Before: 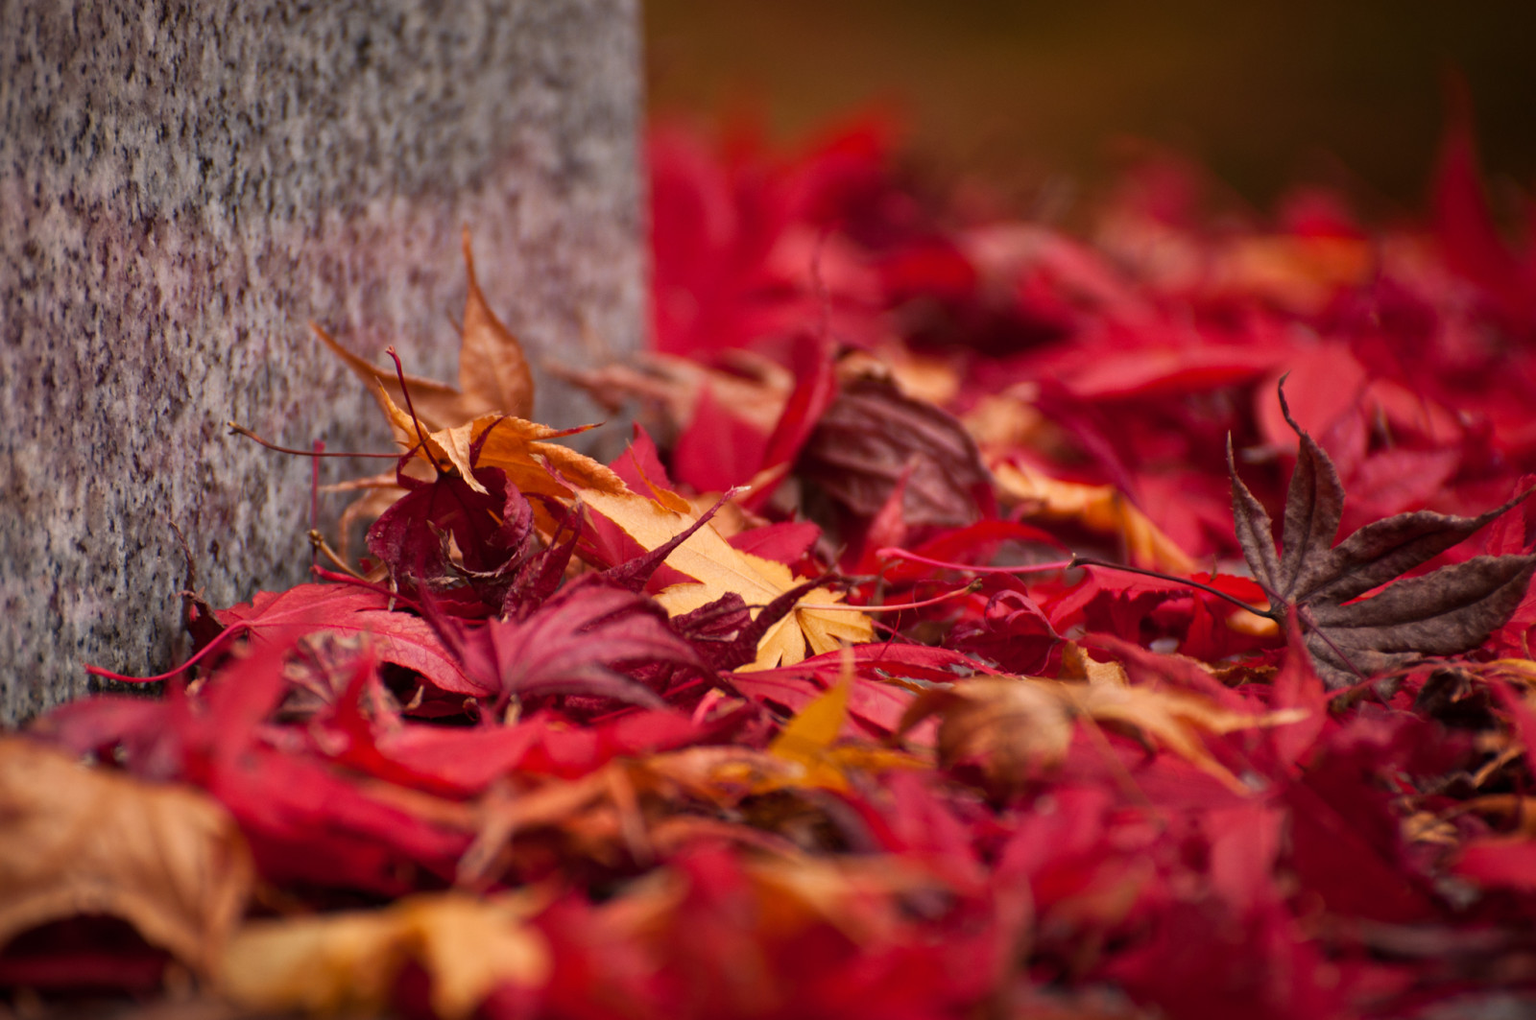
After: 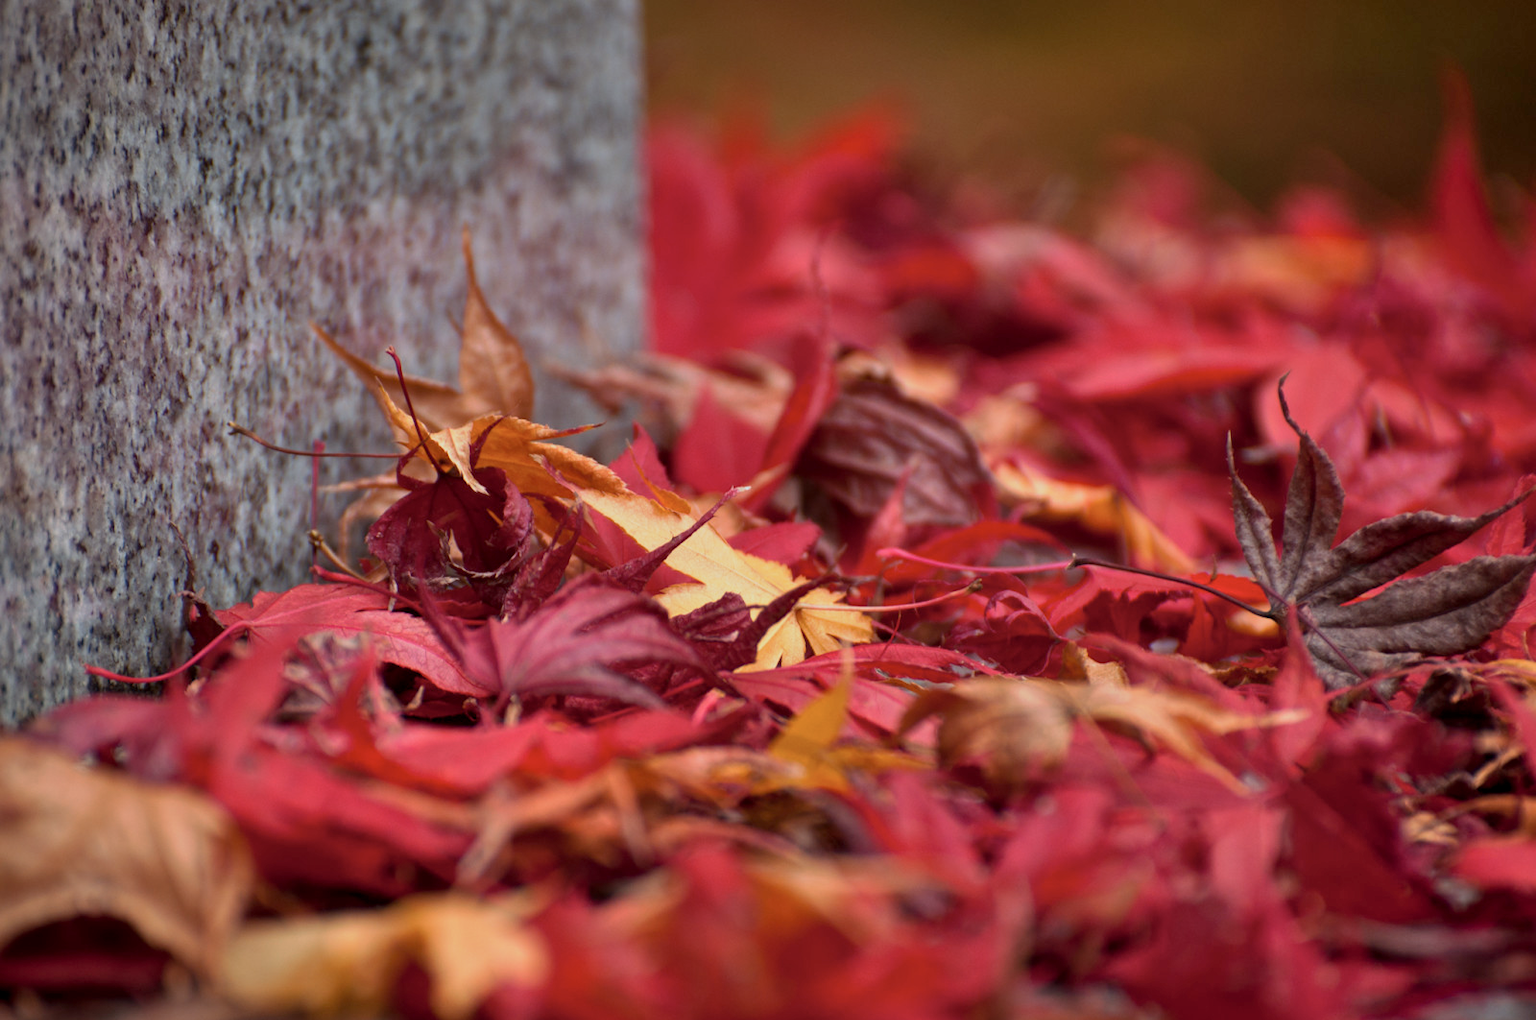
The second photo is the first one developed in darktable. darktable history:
tone curve: curves: ch0 [(0.013, 0) (0.061, 0.068) (0.239, 0.256) (0.502, 0.505) (0.683, 0.676) (0.761, 0.773) (0.858, 0.858) (0.987, 0.945)]; ch1 [(0, 0) (0.172, 0.123) (0.304, 0.267) (0.414, 0.395) (0.472, 0.473) (0.502, 0.508) (0.521, 0.528) (0.583, 0.595) (0.654, 0.673) (0.728, 0.761) (1, 1)]; ch2 [(0, 0) (0.411, 0.424) (0.485, 0.476) (0.502, 0.502) (0.553, 0.557) (0.57, 0.576) (1, 1)], preserve colors none
shadows and highlights: soften with gaussian
color correction: highlights a* -9.89, highlights b* -10.58
